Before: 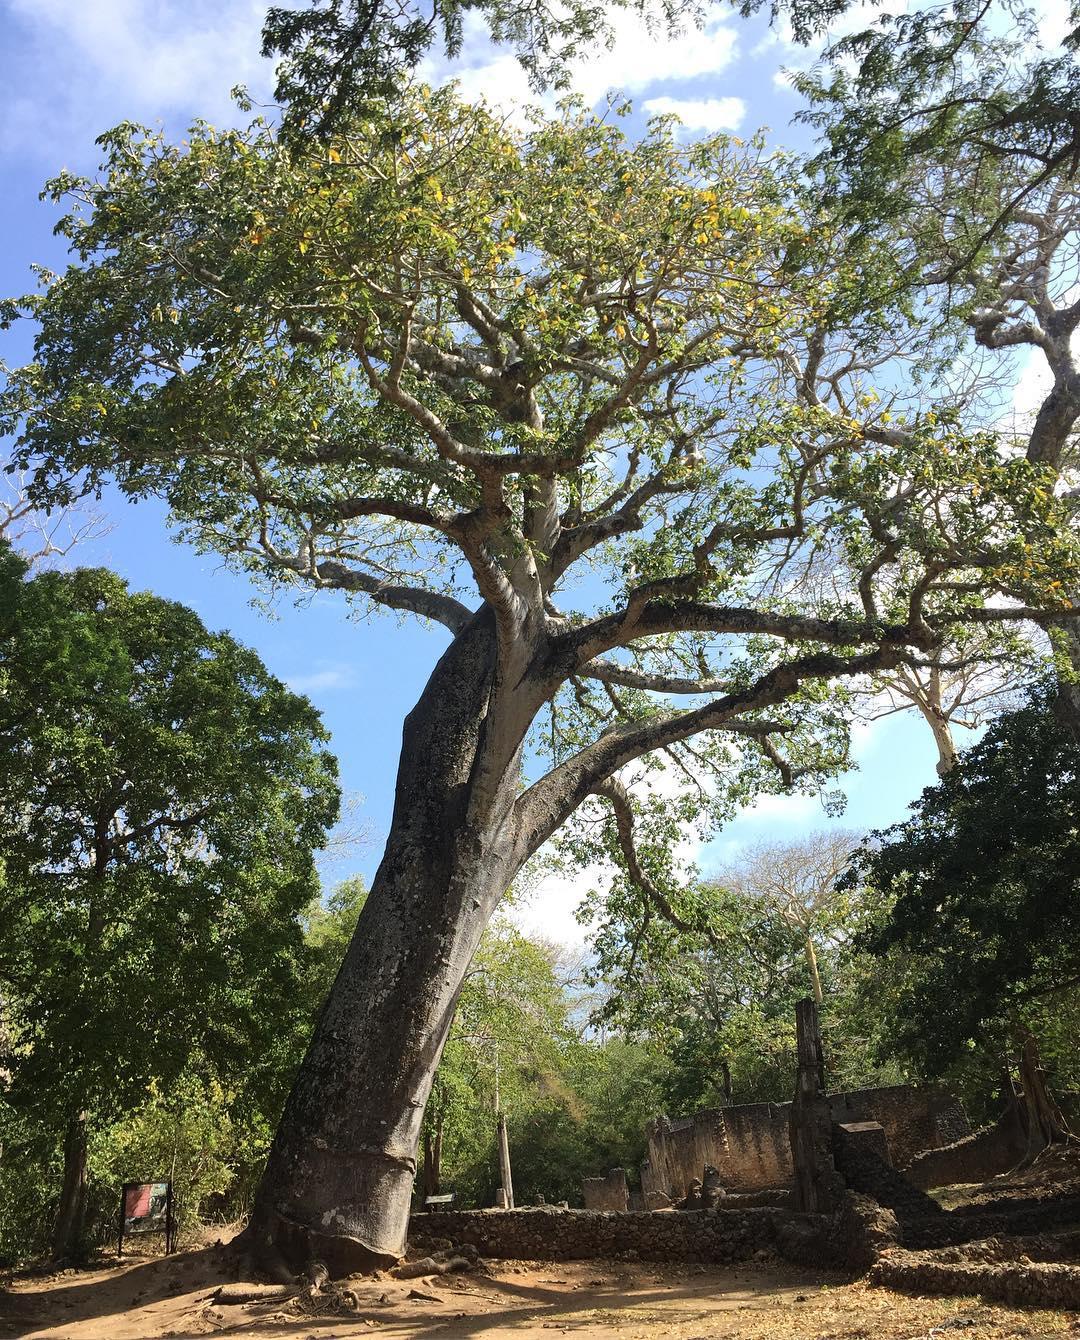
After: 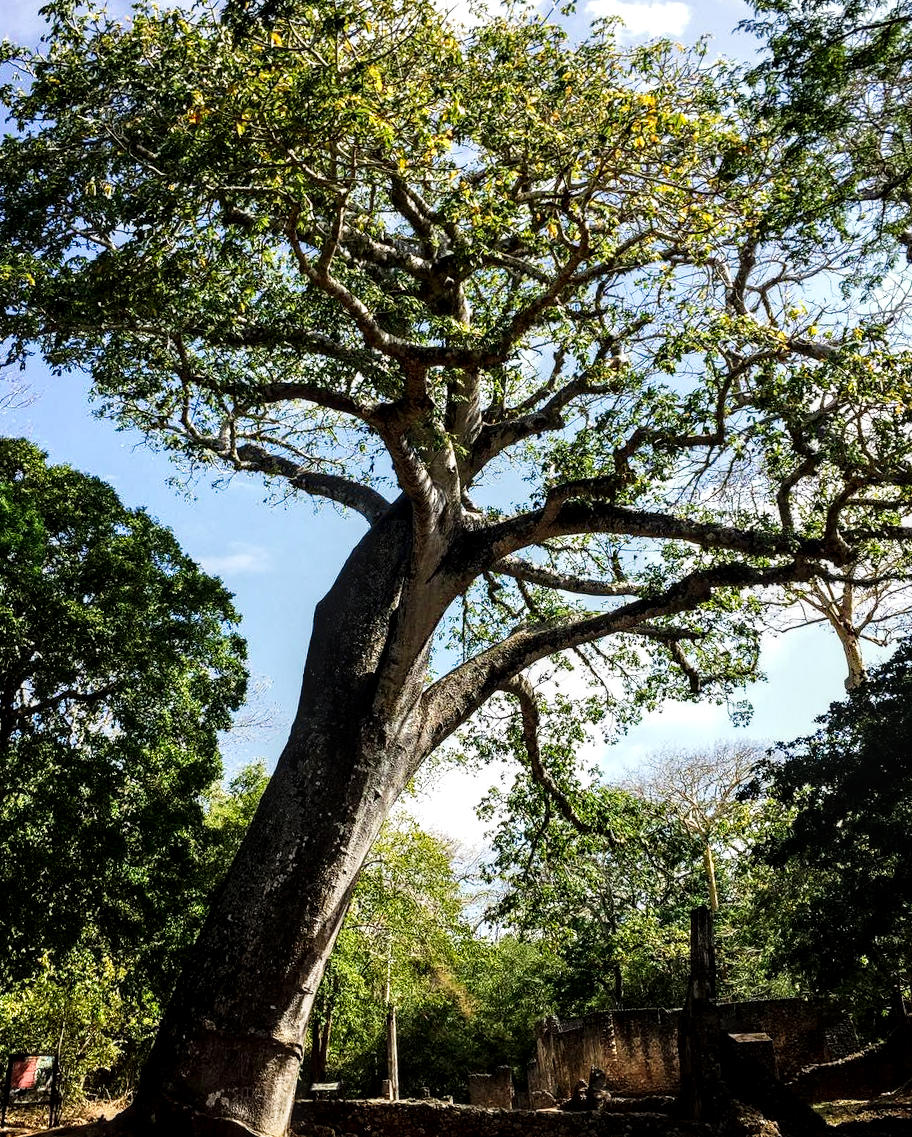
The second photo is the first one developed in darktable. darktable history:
contrast brightness saturation: contrast 0.066, brightness -0.134, saturation 0.051
crop and rotate: angle -3.11°, left 5.272%, top 5.164%, right 4.709%, bottom 4.334%
local contrast: detail 150%
tone curve: curves: ch0 [(0, 0.006) (0.046, 0.011) (0.13, 0.062) (0.338, 0.327) (0.494, 0.55) (0.728, 0.835) (1, 1)]; ch1 [(0, 0) (0.346, 0.324) (0.45, 0.431) (0.5, 0.5) (0.522, 0.517) (0.55, 0.57) (1, 1)]; ch2 [(0, 0) (0.453, 0.418) (0.5, 0.5) (0.526, 0.524) (0.554, 0.598) (0.622, 0.679) (0.707, 0.761) (1, 1)], preserve colors none
